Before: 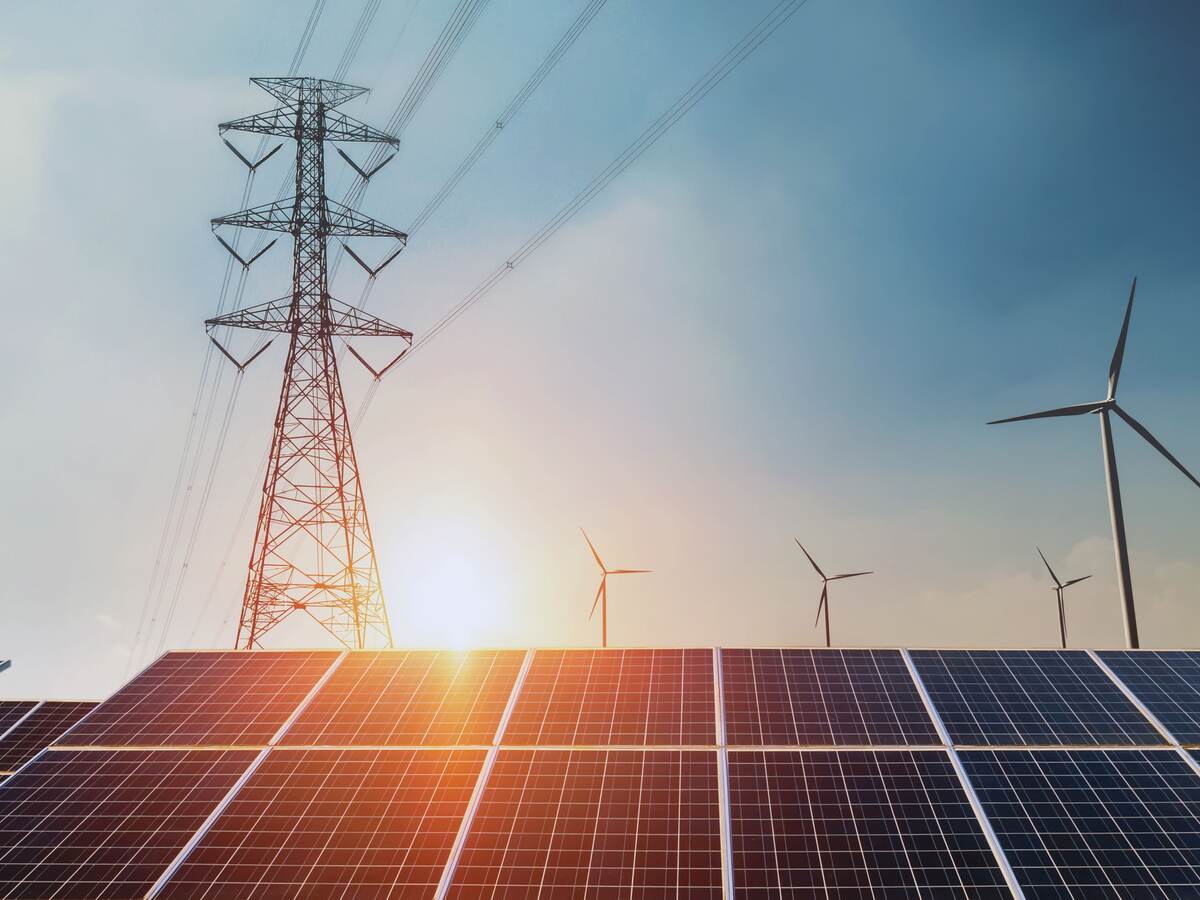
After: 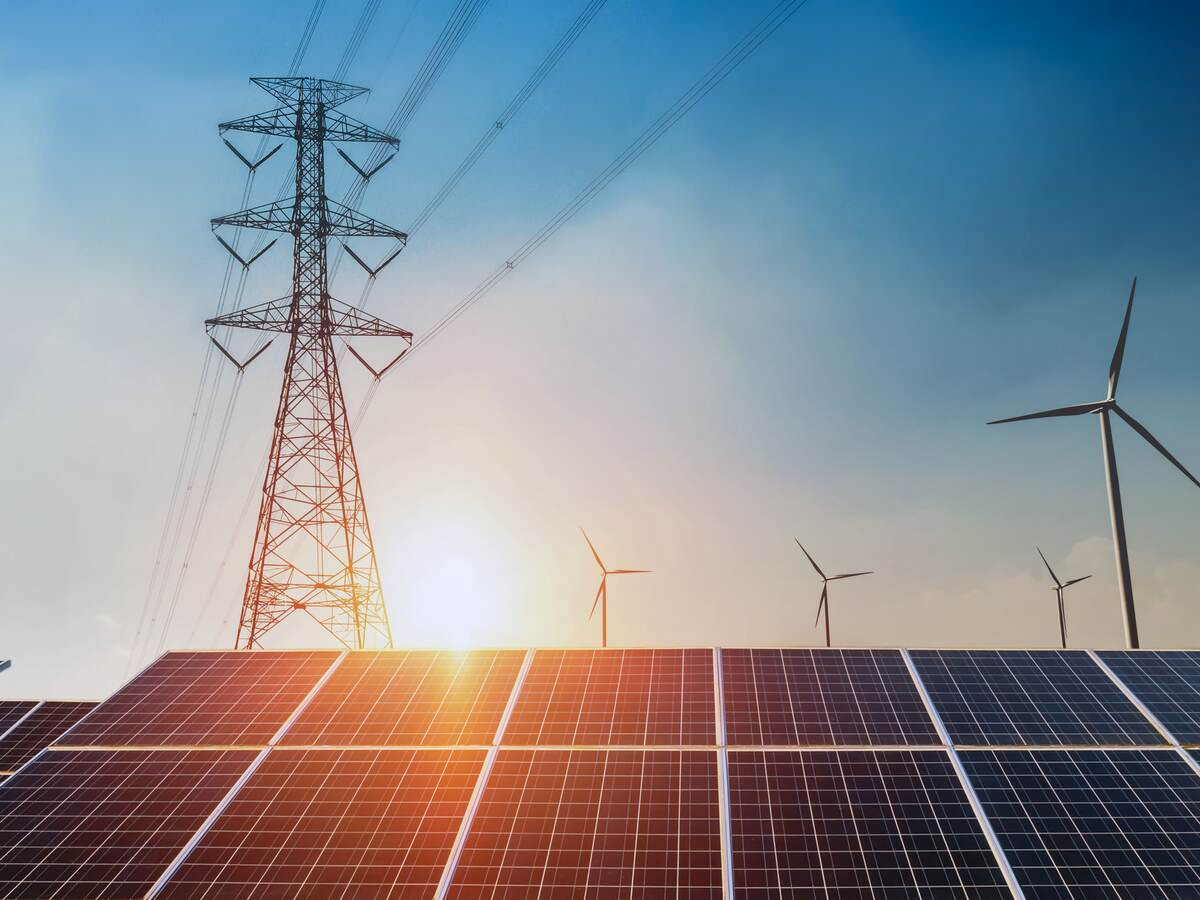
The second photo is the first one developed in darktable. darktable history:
graduated density: density 2.02 EV, hardness 44%, rotation 0.374°, offset 8.21, hue 208.8°, saturation 97%
white balance: emerald 1
local contrast: highlights 100%, shadows 100%, detail 120%, midtone range 0.2
